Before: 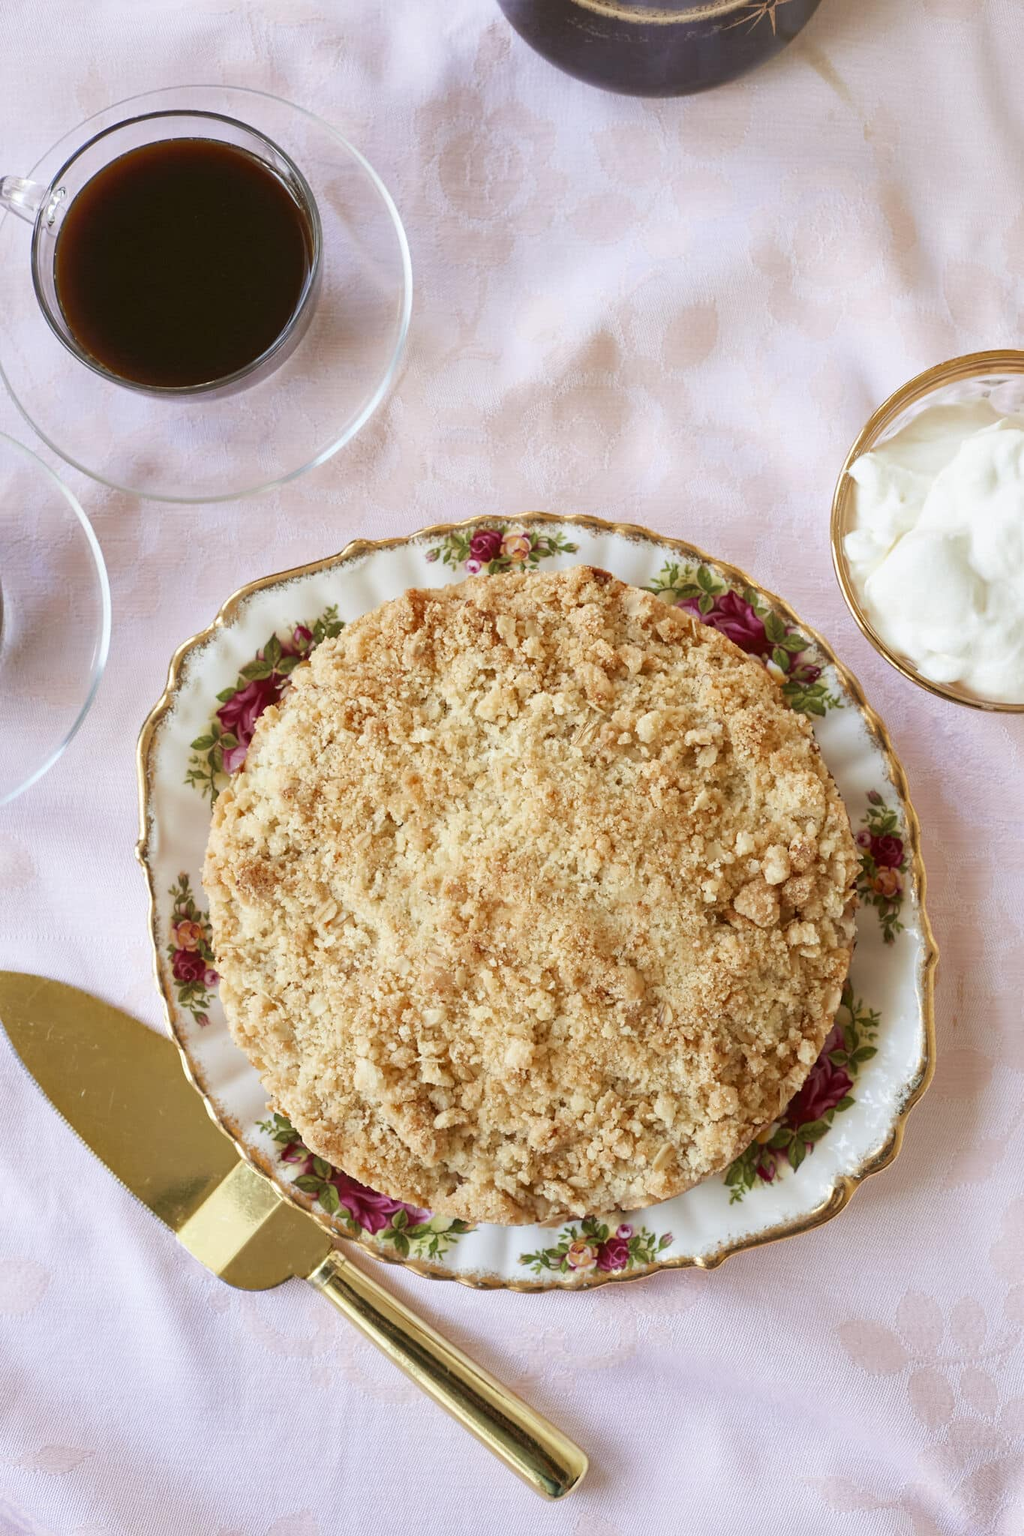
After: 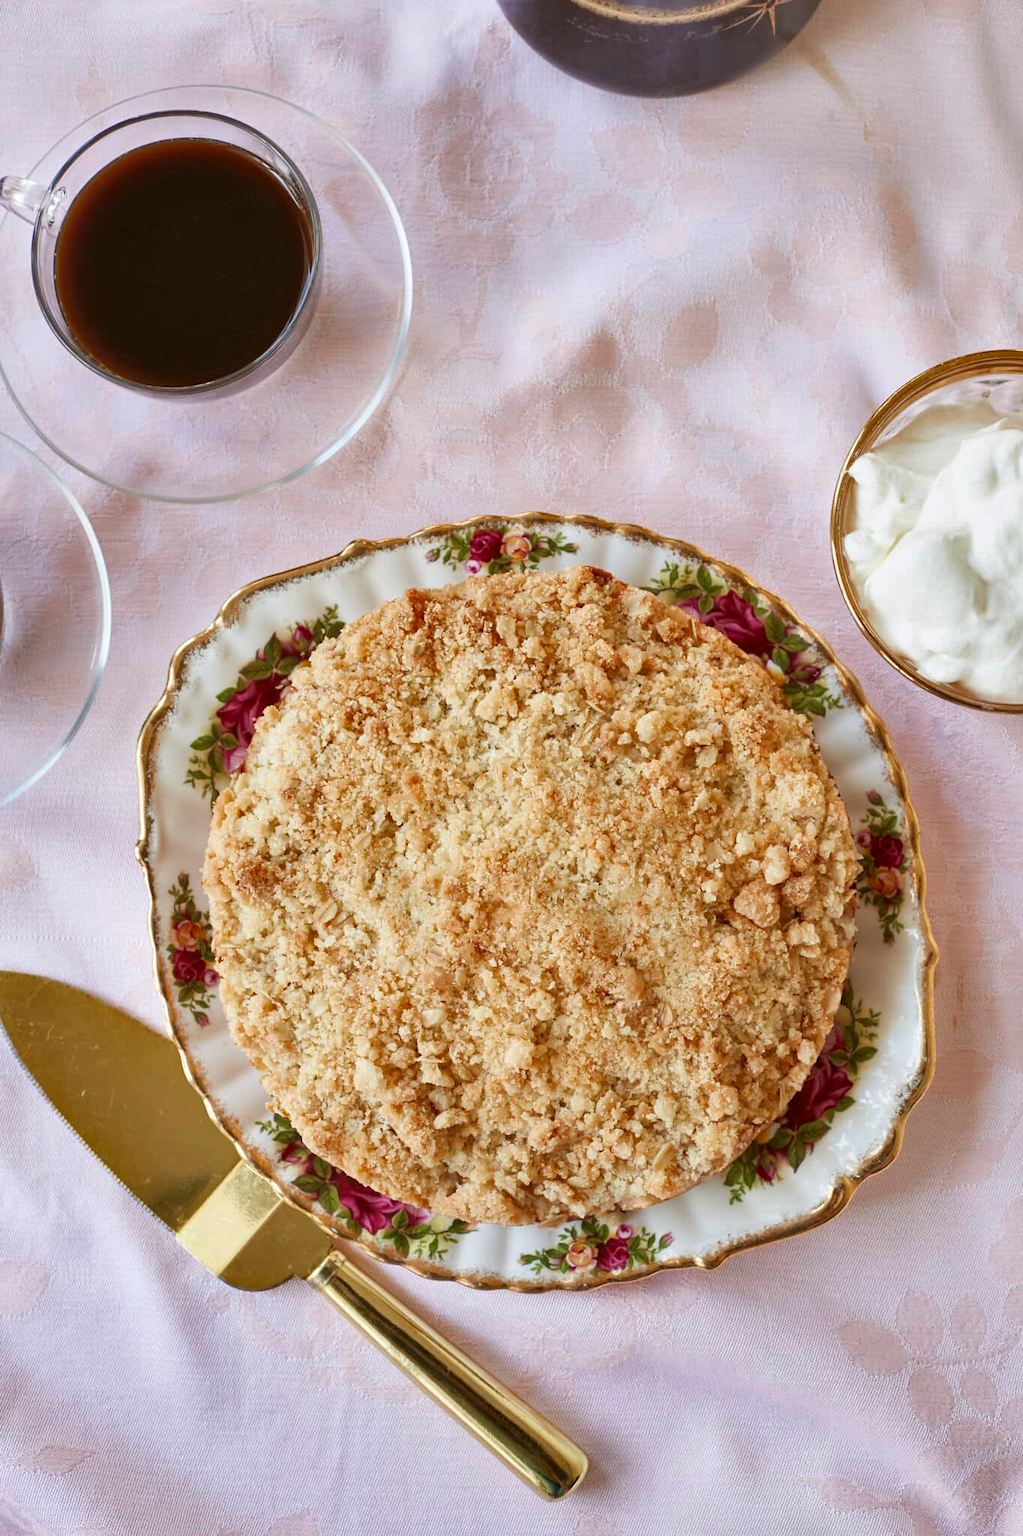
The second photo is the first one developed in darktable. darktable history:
shadows and highlights: shadows 53.13, soften with gaussian
